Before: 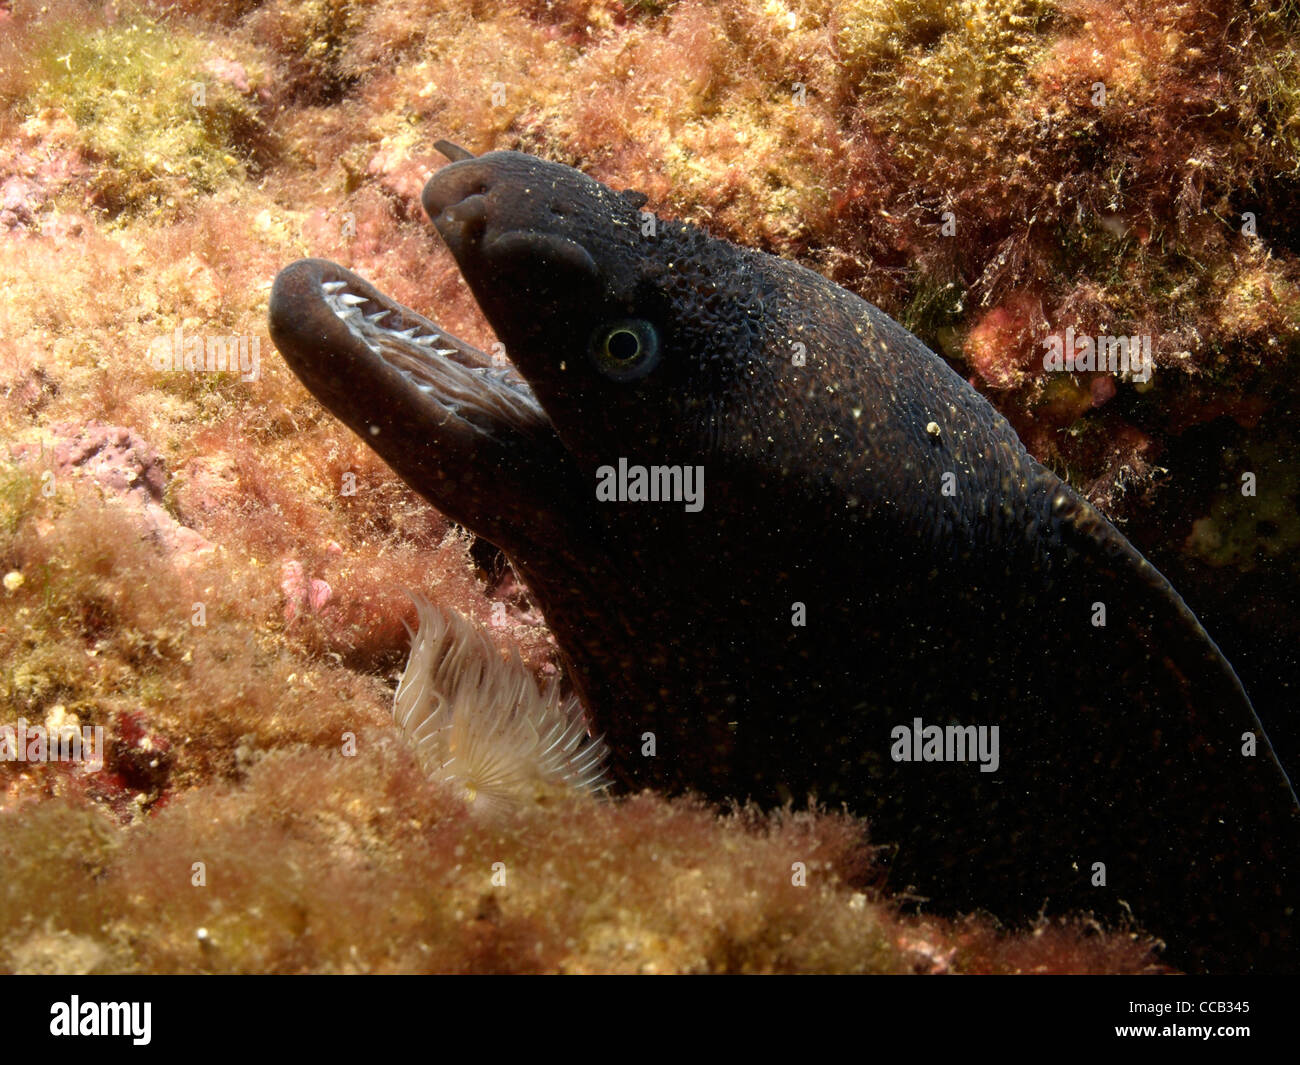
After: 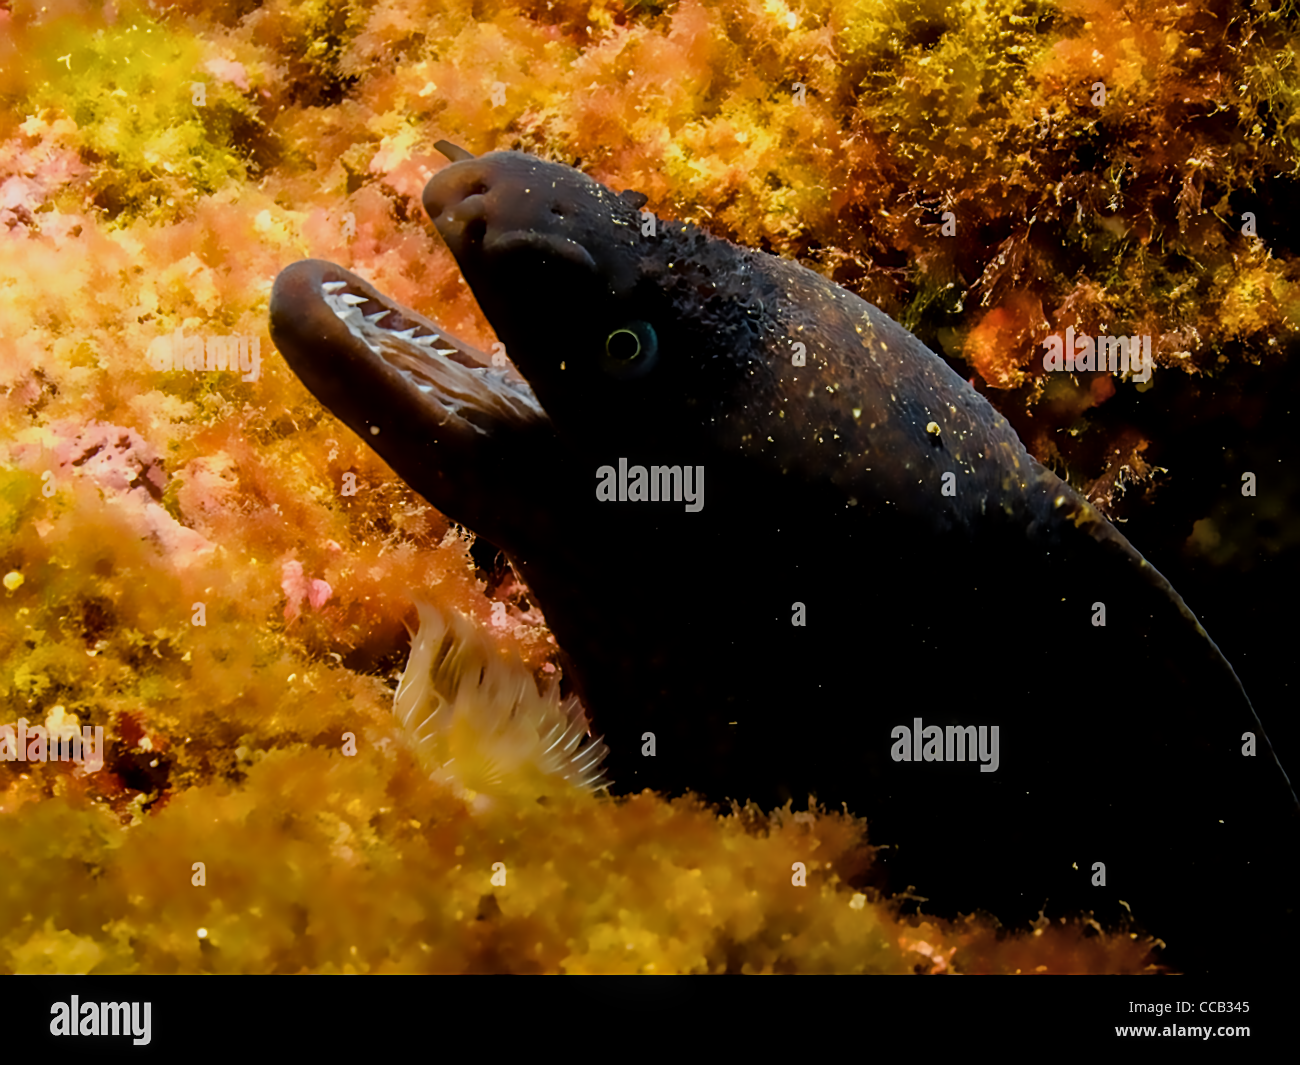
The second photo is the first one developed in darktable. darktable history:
astrophoto denoise: patch size 1, strength 100%, luma 100%
sharpen: on, module defaults
local contrast: on, module defaults
filmic rgb: hardness 4.17
color balance rgb: linear chroma grading › global chroma 23.15%, perceptual saturation grading › global saturation 28.7%, perceptual saturation grading › mid-tones 12.04%, perceptual saturation grading › shadows 10.19%, global vibrance 22.22%
